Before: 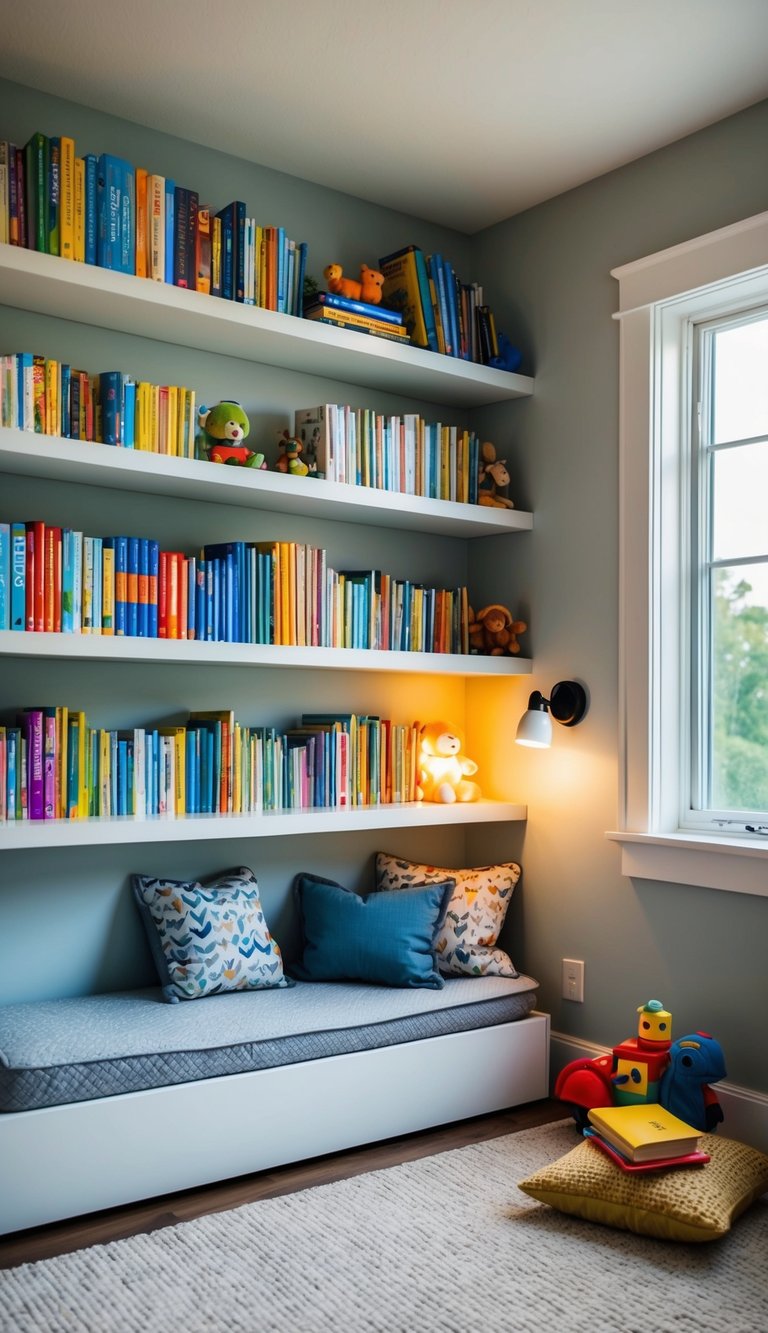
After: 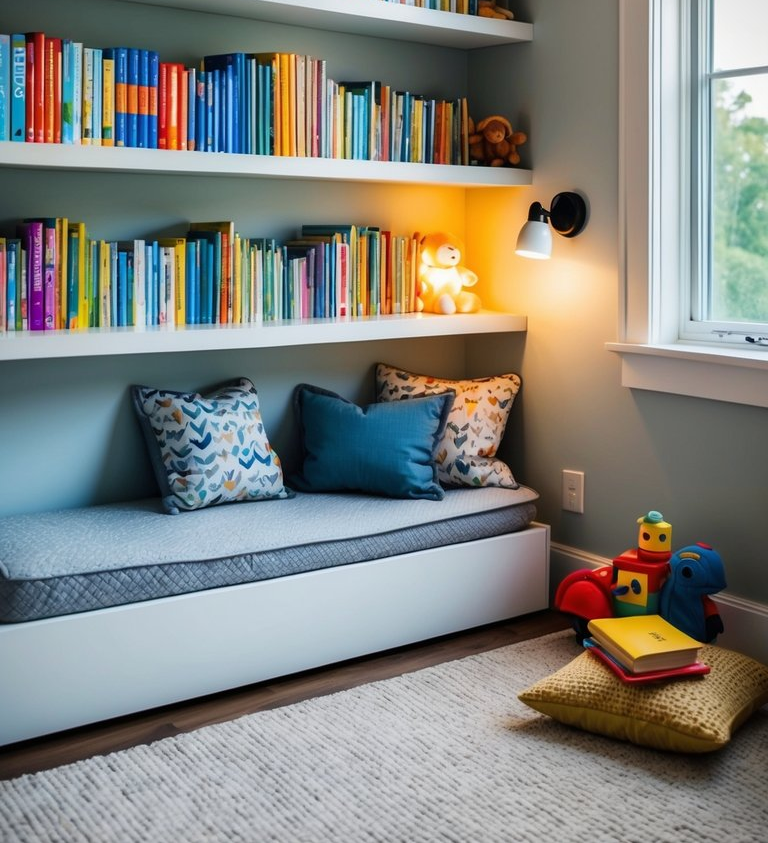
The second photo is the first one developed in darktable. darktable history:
crop and rotate: top 36.711%
vignetting: fall-off start 116.63%, fall-off radius 58.05%
exposure: compensate exposure bias true, compensate highlight preservation false
